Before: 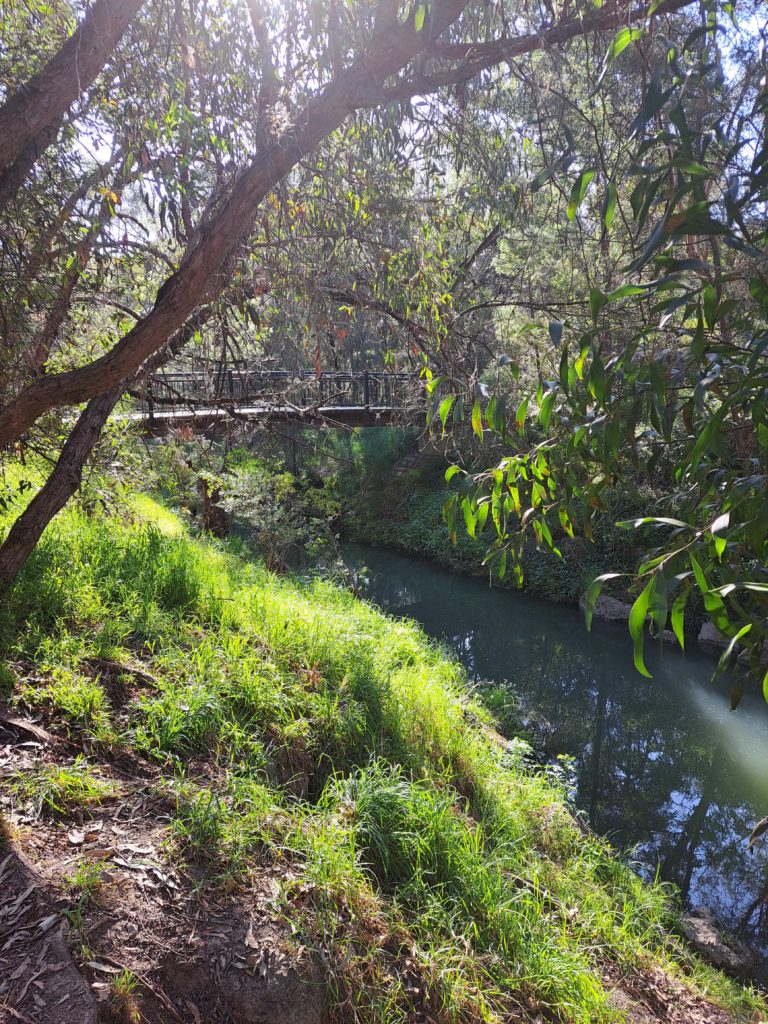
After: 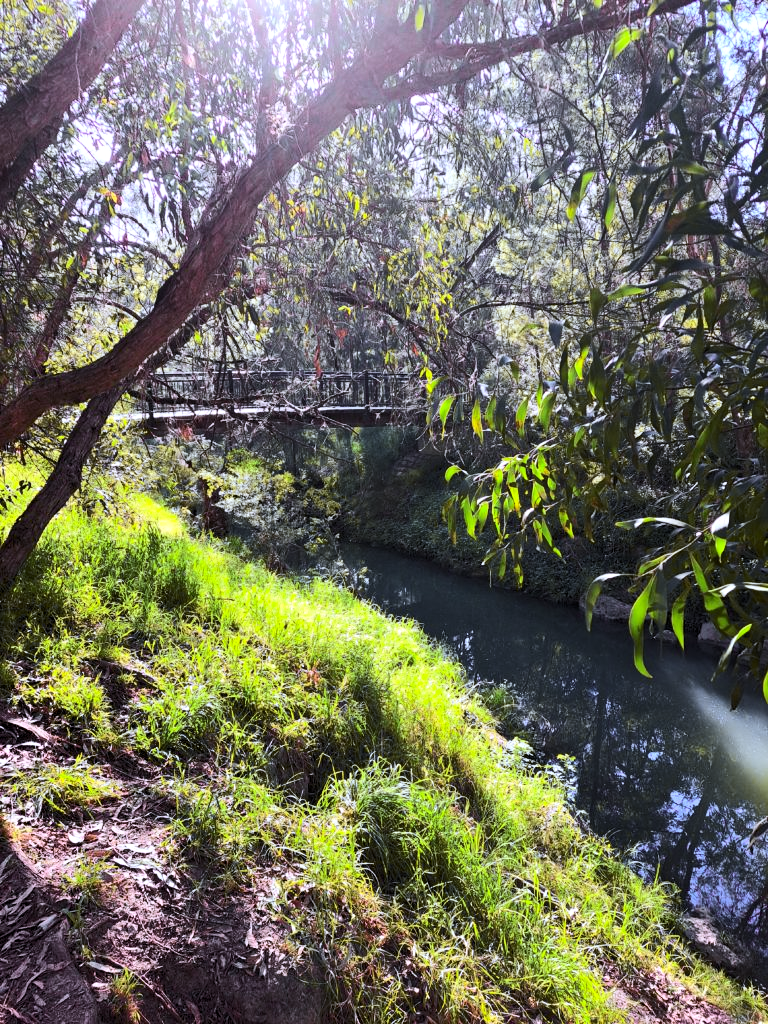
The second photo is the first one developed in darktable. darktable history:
tone curve: curves: ch0 [(0, 0) (0.239, 0.248) (0.508, 0.606) (0.826, 0.855) (1, 0.945)]; ch1 [(0, 0) (0.401, 0.42) (0.442, 0.47) (0.492, 0.498) (0.511, 0.516) (0.555, 0.586) (0.681, 0.739) (1, 1)]; ch2 [(0, 0) (0.411, 0.433) (0.5, 0.504) (0.545, 0.574) (1, 1)], color space Lab, independent channels, preserve colors none
color balance rgb: global offset › luminance -0.279%, global offset › hue 261.9°, perceptual saturation grading › global saturation 0.484%, perceptual brilliance grading › global brilliance 14.689%, perceptual brilliance grading › shadows -35.598%, global vibrance 19.625%
levels: levels [0.026, 0.507, 0.987]
color calibration: illuminant custom, x 0.372, y 0.382, temperature 4281.32 K
